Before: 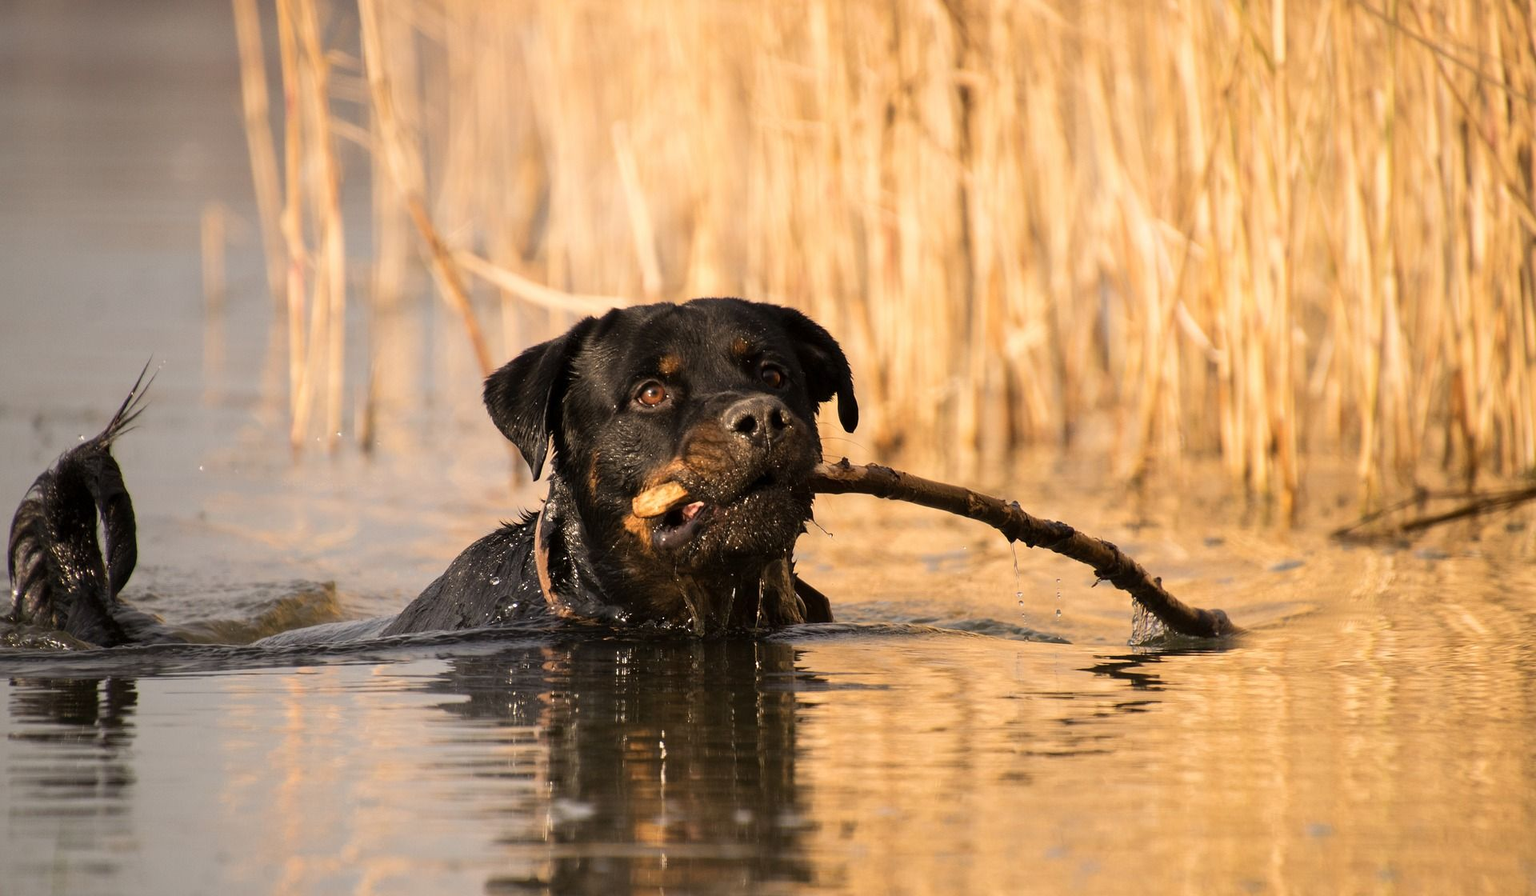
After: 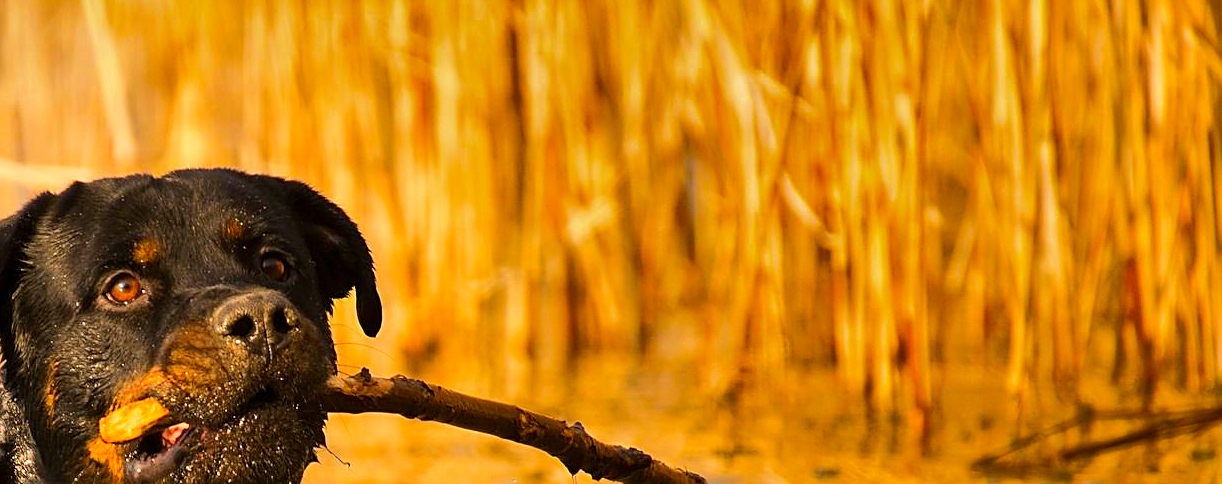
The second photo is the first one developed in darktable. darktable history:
crop: left 36.005%, top 18.293%, right 0.31%, bottom 38.444%
base curve: curves: ch0 [(0, 0) (0.262, 0.32) (0.722, 0.705) (1, 1)]
sharpen: on, module defaults
white balance: emerald 1
color contrast: green-magenta contrast 1.55, blue-yellow contrast 1.83
shadows and highlights: white point adjustment 0.1, highlights -70, soften with gaussian
